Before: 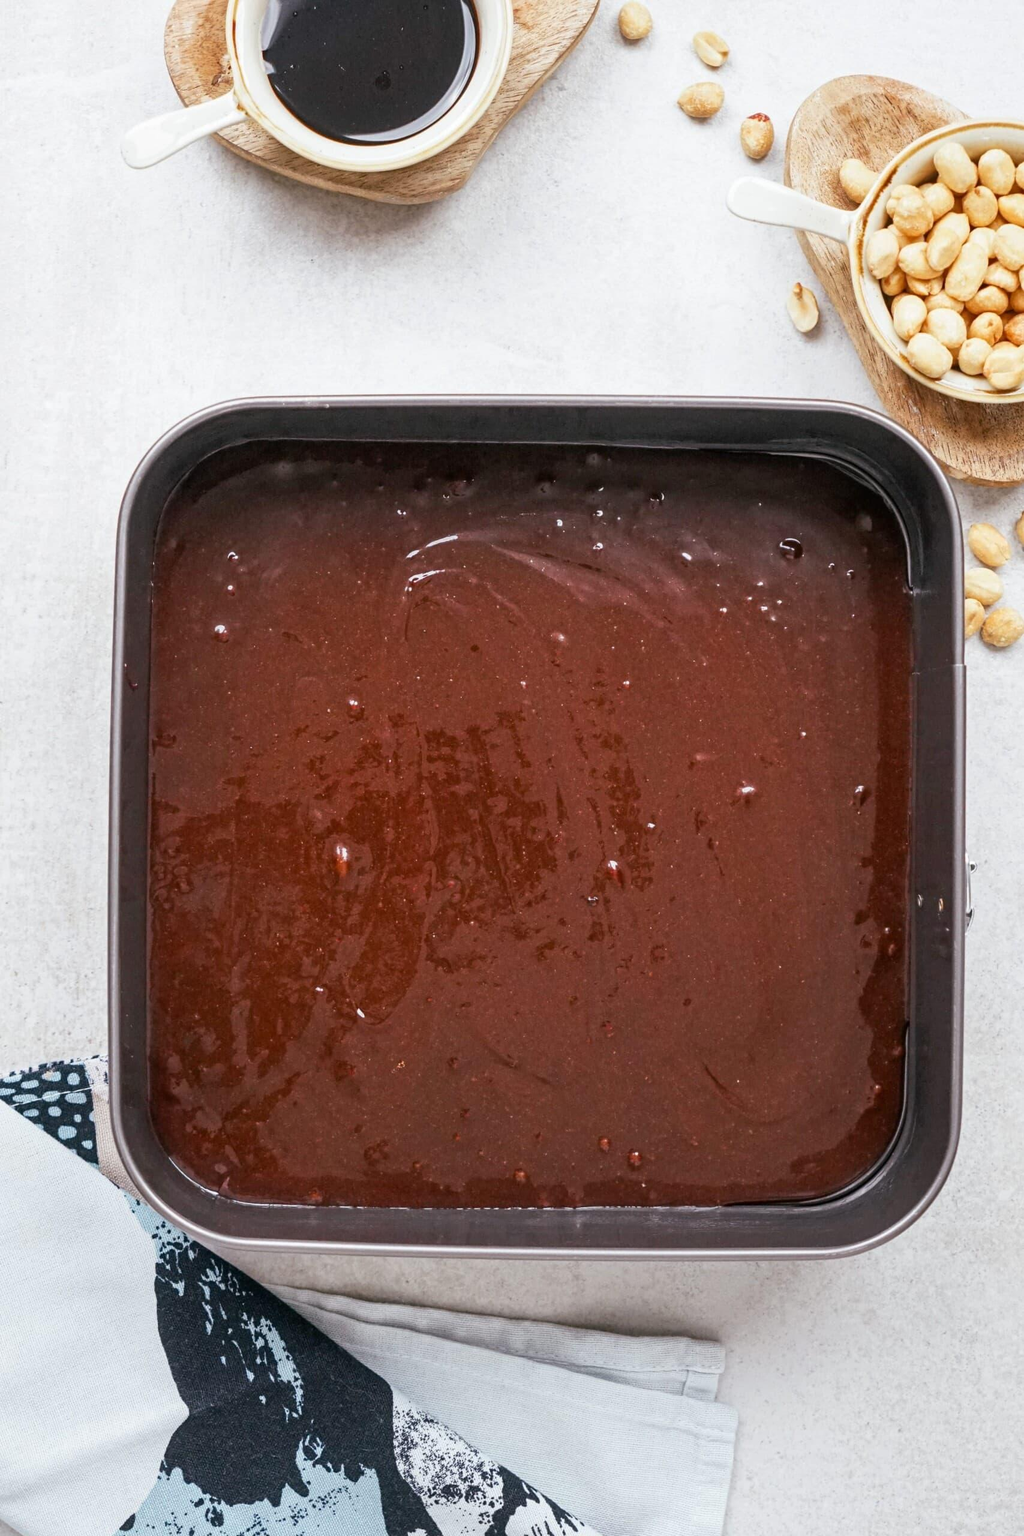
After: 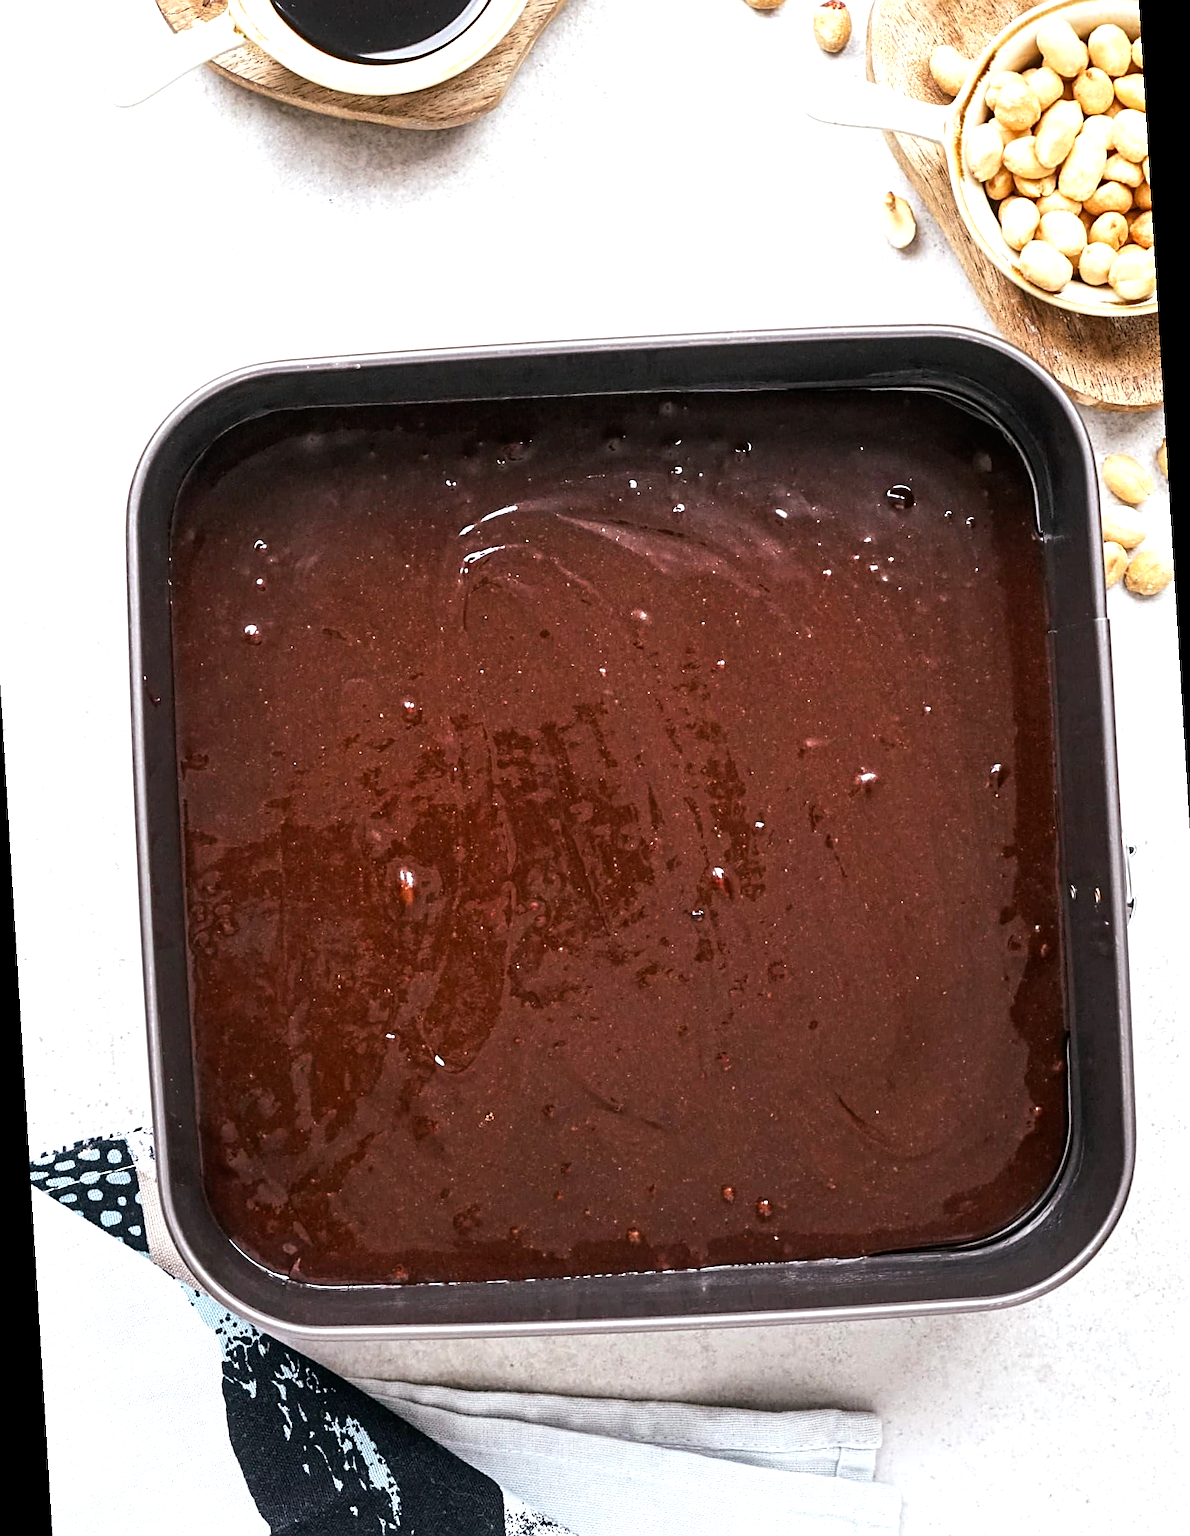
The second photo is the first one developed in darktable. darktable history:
sharpen: on, module defaults
tone equalizer: -8 EV -0.75 EV, -7 EV -0.7 EV, -6 EV -0.6 EV, -5 EV -0.4 EV, -3 EV 0.4 EV, -2 EV 0.6 EV, -1 EV 0.7 EV, +0 EV 0.75 EV, edges refinement/feathering 500, mask exposure compensation -1.57 EV, preserve details no
rotate and perspective: rotation -3.52°, crop left 0.036, crop right 0.964, crop top 0.081, crop bottom 0.919
